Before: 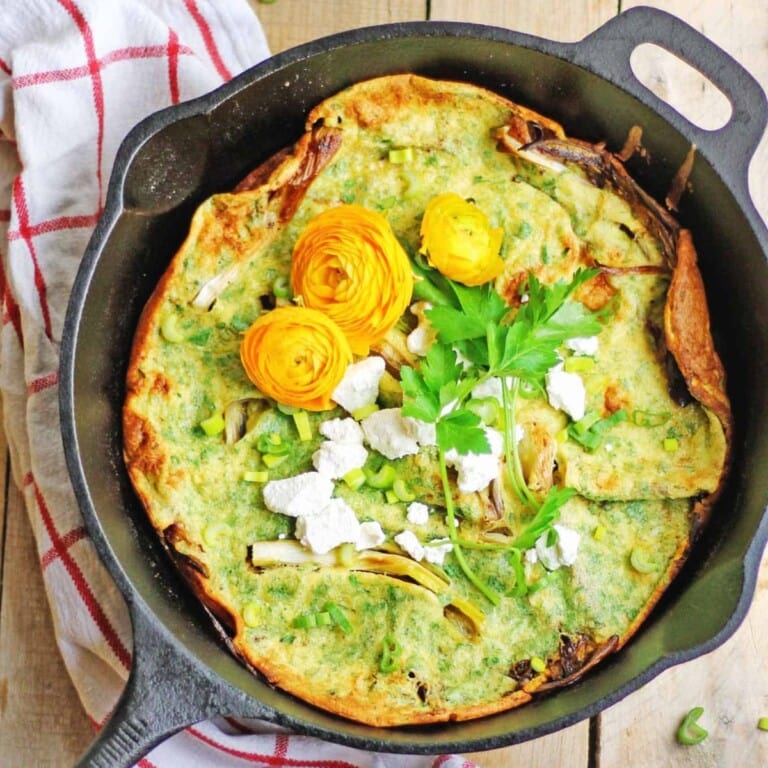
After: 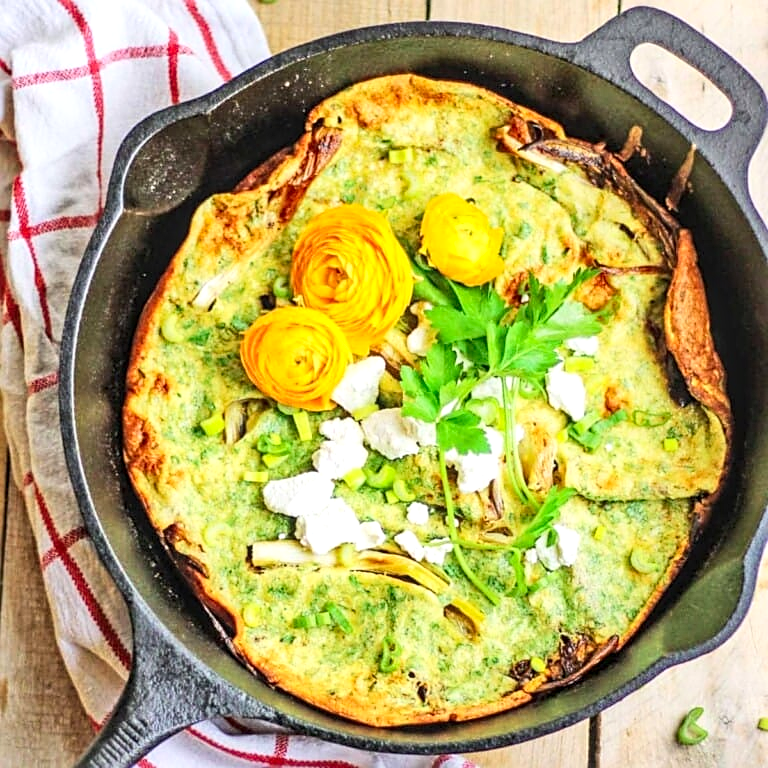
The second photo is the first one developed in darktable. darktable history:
contrast brightness saturation: contrast 0.2, brightness 0.15, saturation 0.14
sharpen: on, module defaults
local contrast: highlights 61%, detail 143%, midtone range 0.428
